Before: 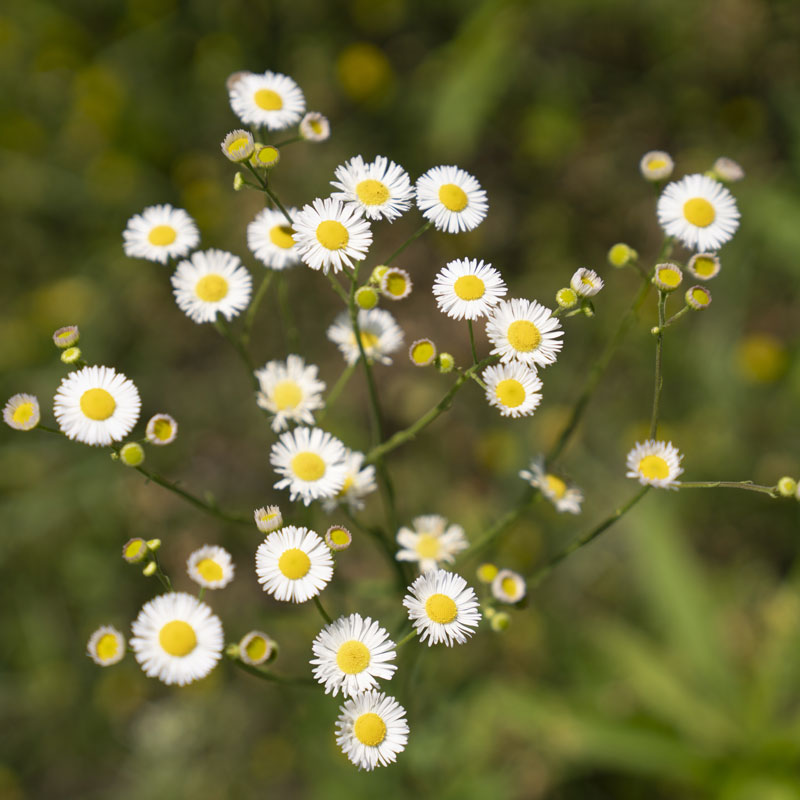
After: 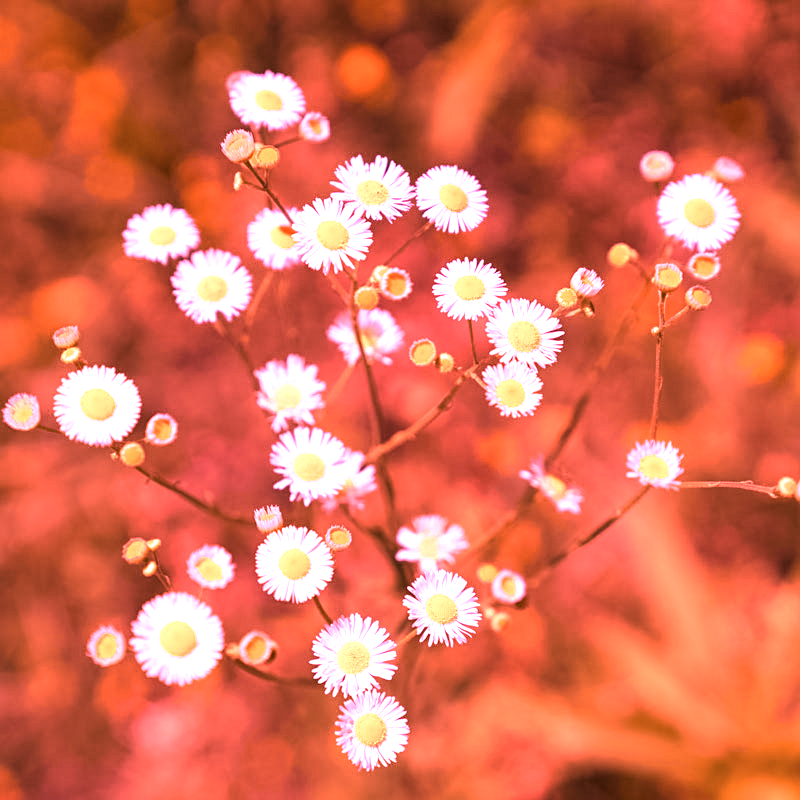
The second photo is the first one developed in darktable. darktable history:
color calibration: illuminant F (fluorescent), F source F9 (Cool White Deluxe 4150 K) – high CRI, x 0.374, y 0.373, temperature 4158.34 K
white balance: red 2.9, blue 1.358
contrast equalizer: octaves 7, y [[0.6 ×6], [0.55 ×6], [0 ×6], [0 ×6], [0 ×6]], mix 0.15
raw chromatic aberrations: on, module defaults
denoise (profiled): strength 1.2, preserve shadows 1.8, a [-1, 0, 0], y [[0.5 ×7] ×4, [0 ×7], [0.5 ×7]], compensate highlight preservation false
sharpen: amount 0.2
